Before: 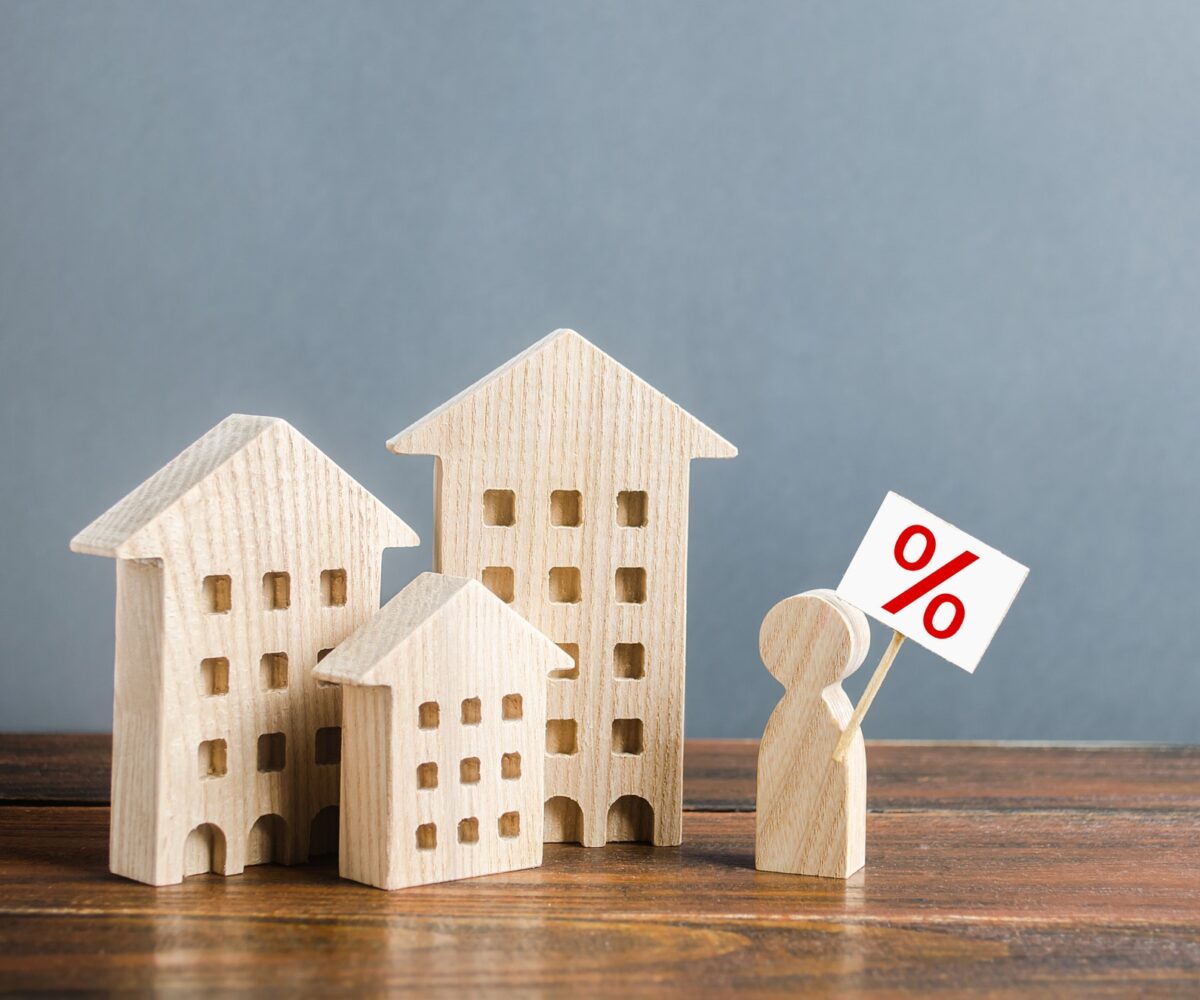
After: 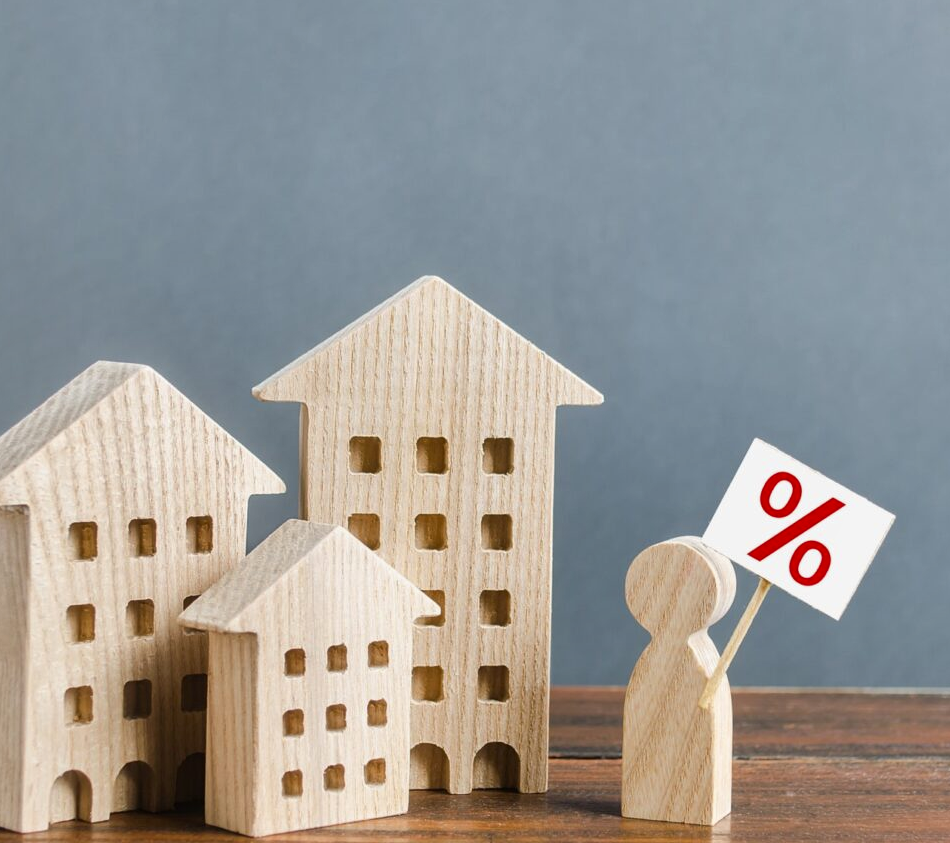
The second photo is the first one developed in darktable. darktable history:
tone equalizer: on, module defaults
crop: left 11.225%, top 5.381%, right 9.565%, bottom 10.314%
shadows and highlights: shadows 43.71, white point adjustment -1.46, soften with gaussian
